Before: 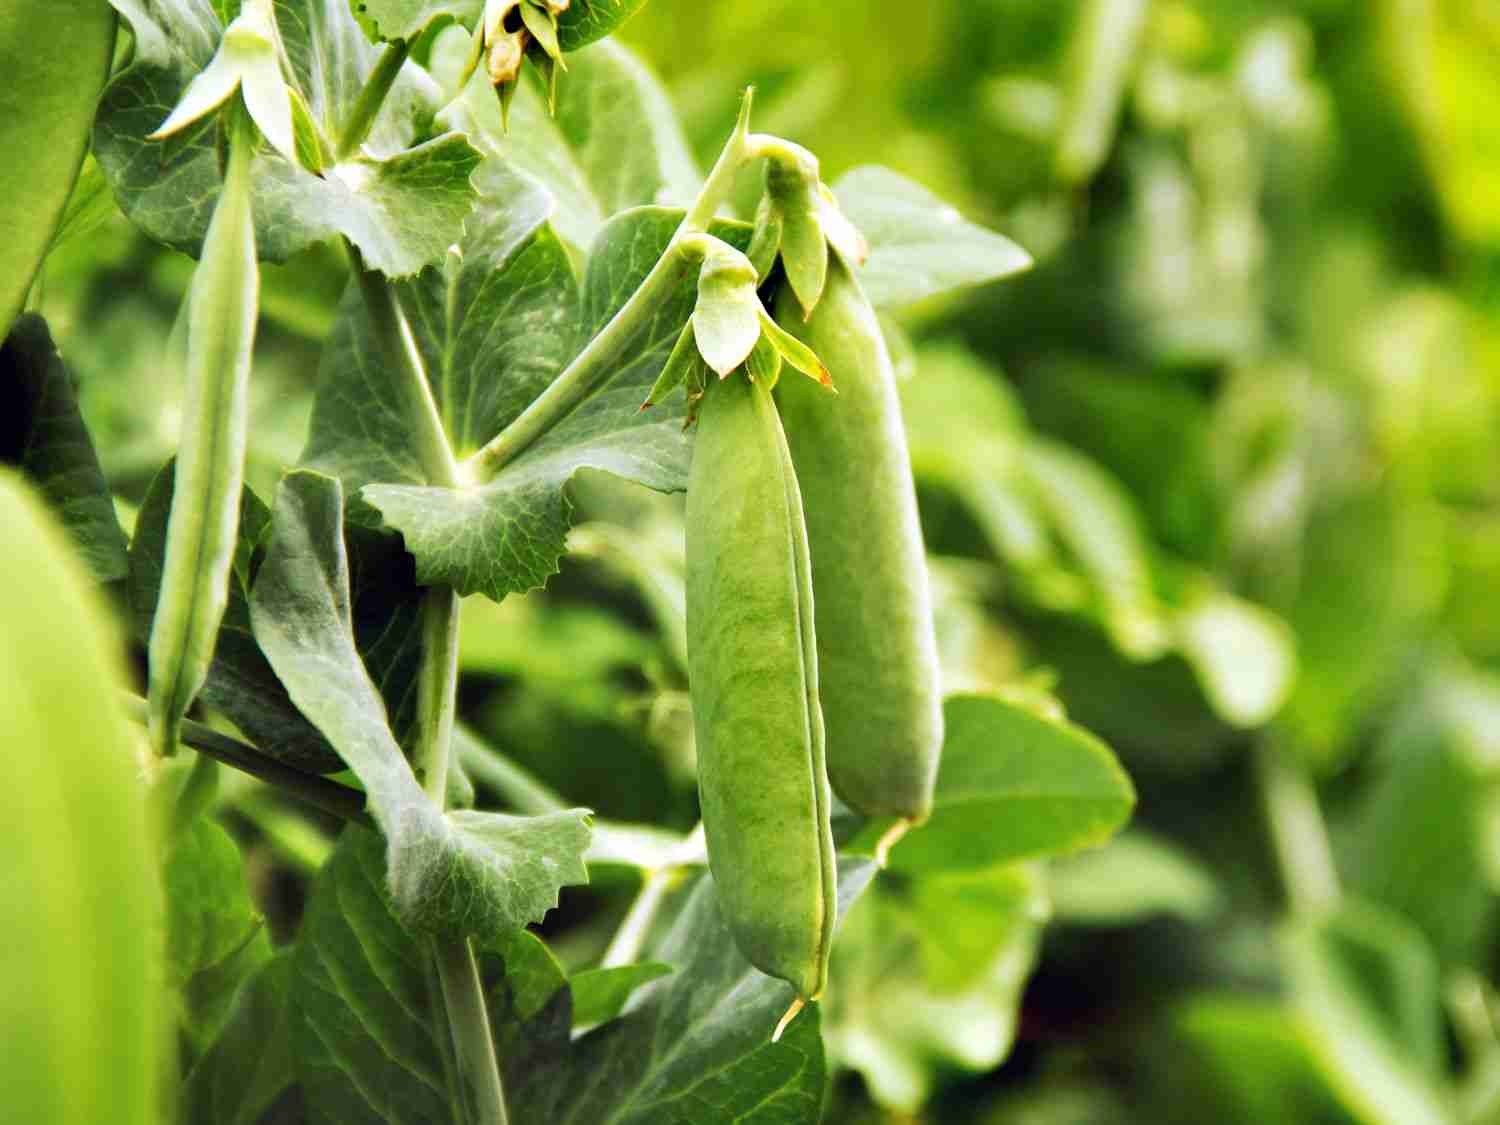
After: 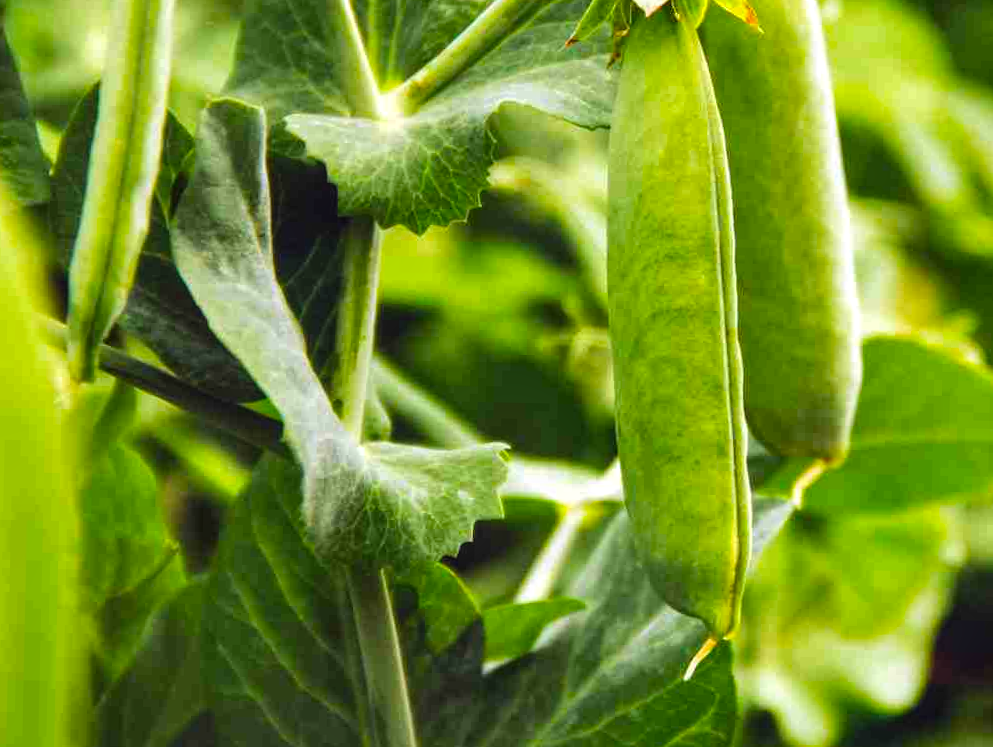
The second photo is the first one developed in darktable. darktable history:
color balance rgb: global offset › luminance 0.477%, global offset › hue 171.49°, perceptual saturation grading › global saturation 25.083%
local contrast: on, module defaults
crop and rotate: angle -1.22°, left 3.951%, top 31.716%, right 27.962%
